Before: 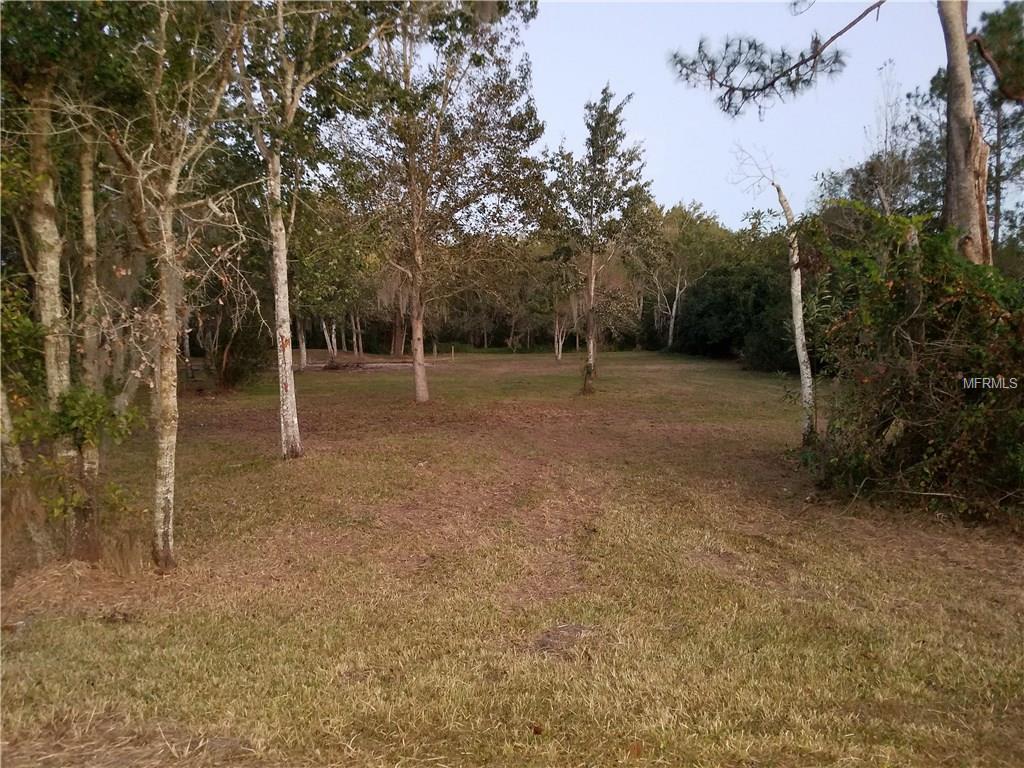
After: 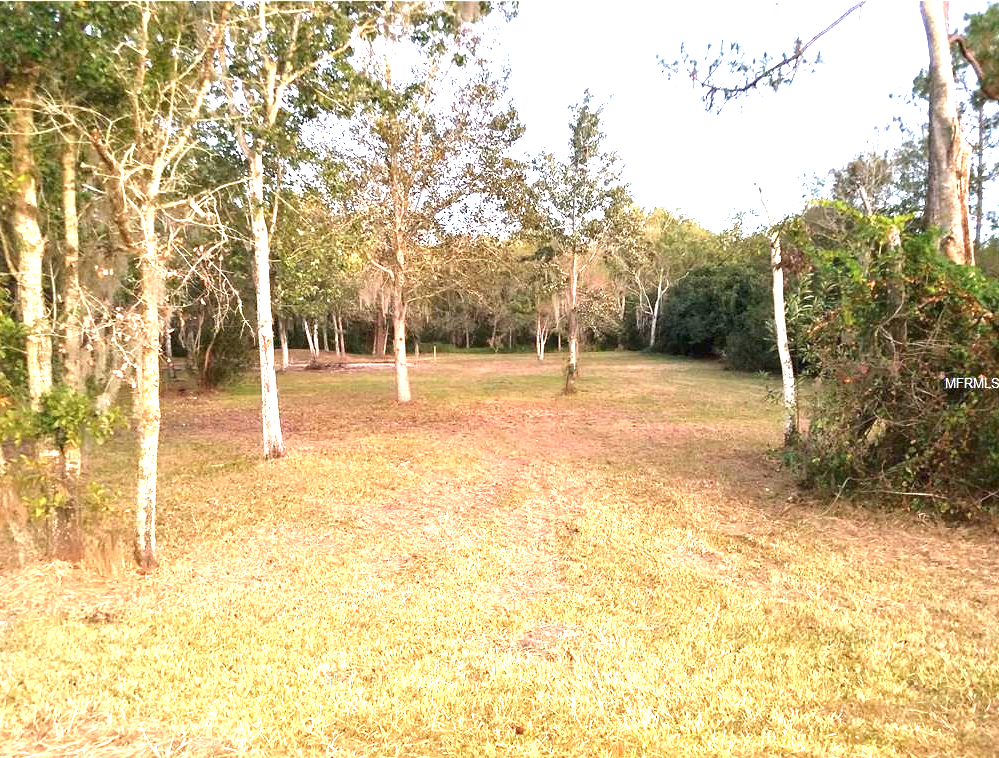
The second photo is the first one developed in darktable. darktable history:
crop and rotate: left 1.774%, right 0.633%, bottom 1.28%
exposure: black level correction 0, exposure 2.327 EV, compensate exposure bias true, compensate highlight preservation false
